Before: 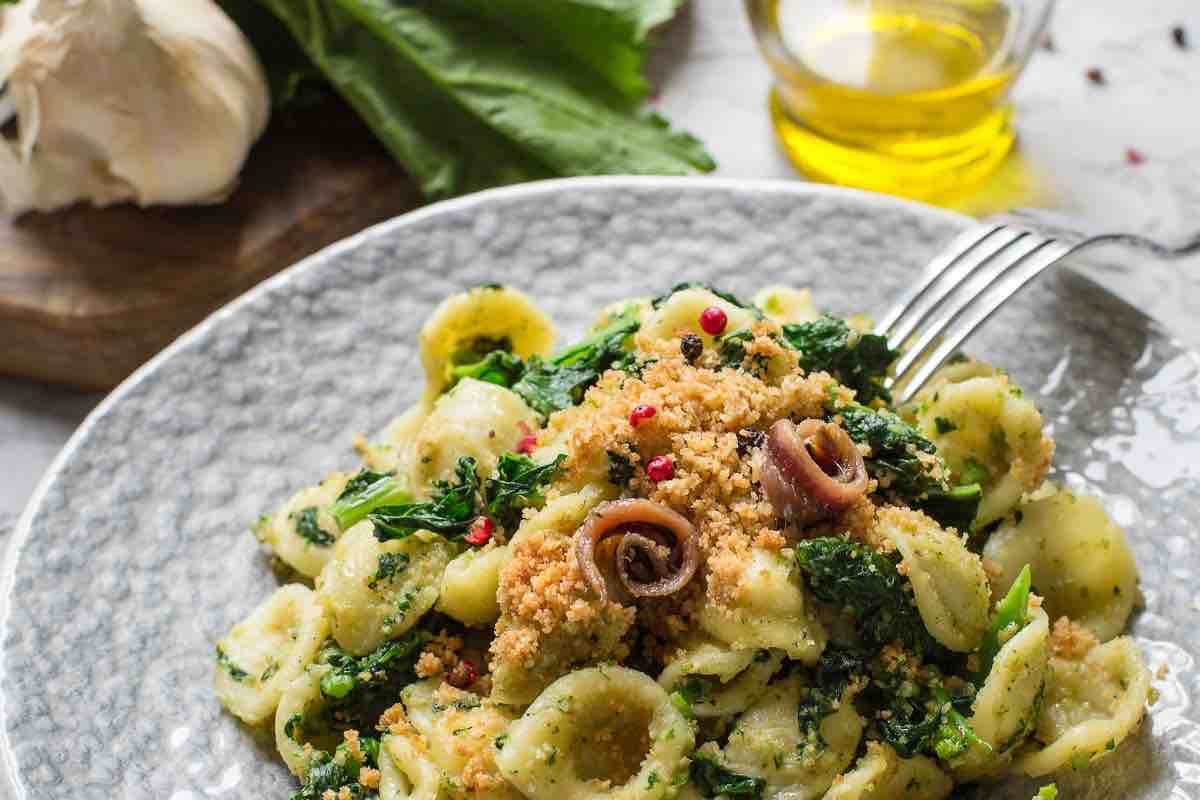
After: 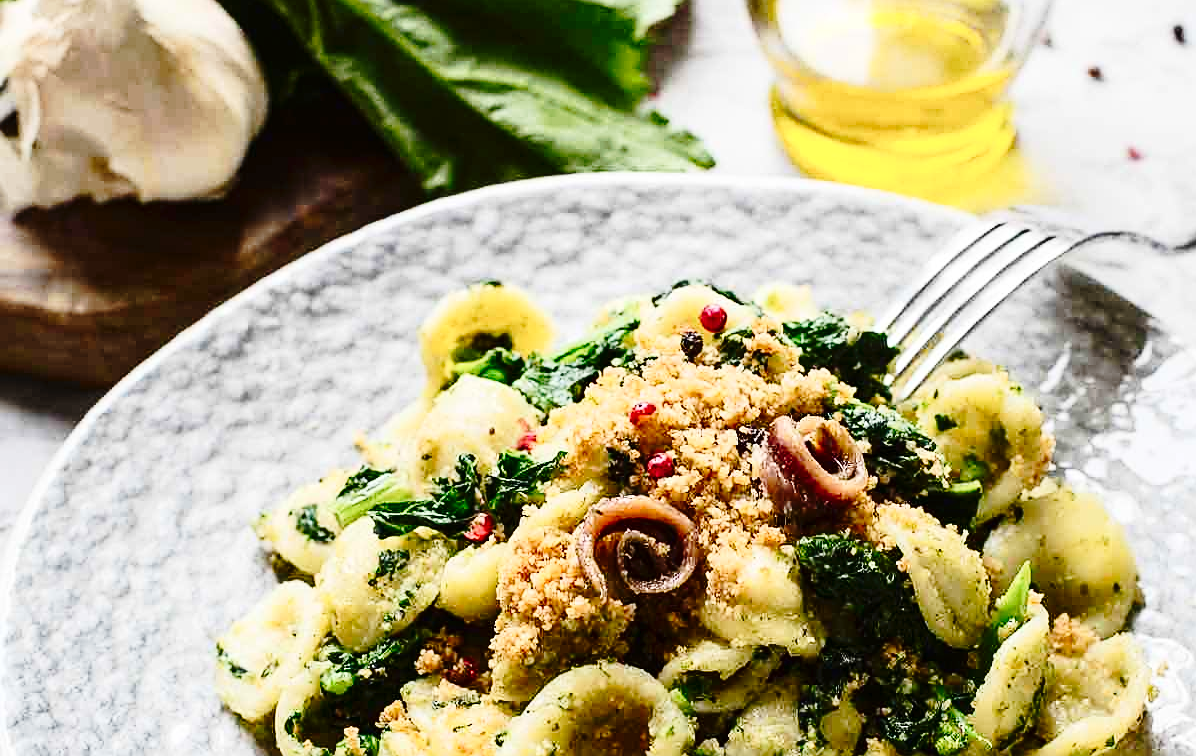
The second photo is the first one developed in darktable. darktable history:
contrast brightness saturation: contrast 0.28
crop: top 0.448%, right 0.264%, bottom 5.045%
sharpen: on, module defaults
tone curve: curves: ch0 [(0, 0) (0.003, 0.012) (0.011, 0.015) (0.025, 0.023) (0.044, 0.036) (0.069, 0.047) (0.1, 0.062) (0.136, 0.1) (0.177, 0.15) (0.224, 0.219) (0.277, 0.3) (0.335, 0.401) (0.399, 0.49) (0.468, 0.569) (0.543, 0.641) (0.623, 0.73) (0.709, 0.806) (0.801, 0.88) (0.898, 0.939) (1, 1)], preserve colors none
